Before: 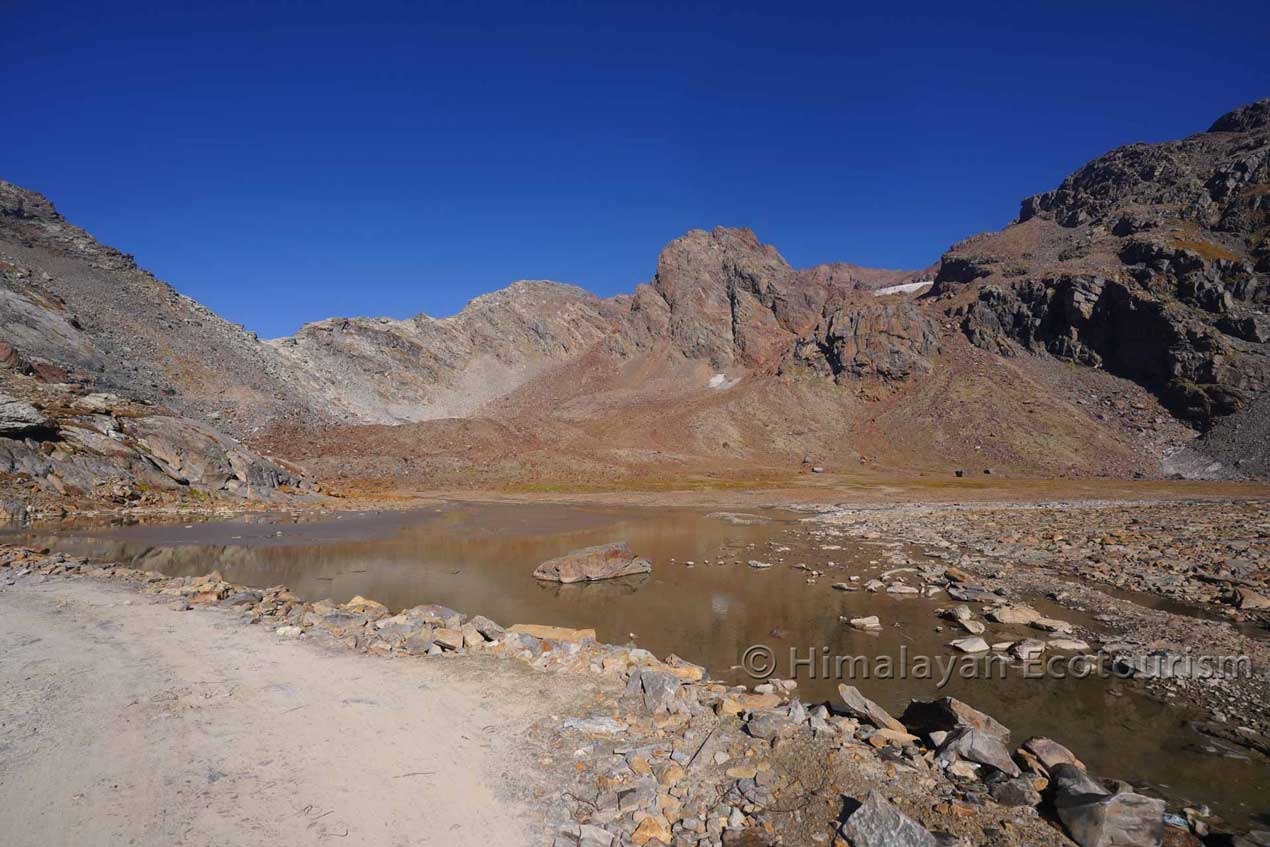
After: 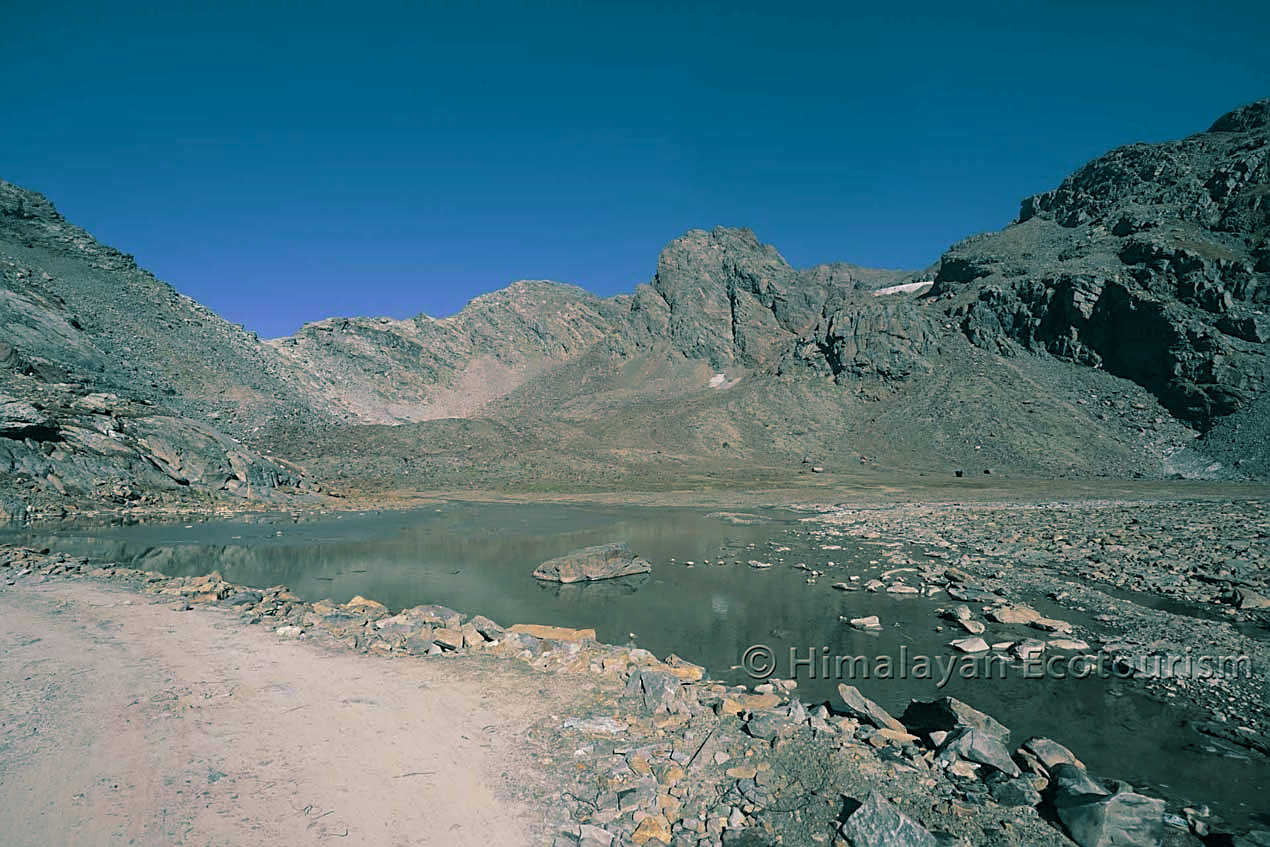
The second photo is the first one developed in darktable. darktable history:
shadows and highlights: radius 334.93, shadows 63.48, highlights 6.06, compress 87.7%, highlights color adjustment 39.73%, soften with gaussian
split-toning: shadows › hue 183.6°, shadows › saturation 0.52, highlights › hue 0°, highlights › saturation 0
contrast brightness saturation: saturation -0.05
sharpen: on, module defaults
